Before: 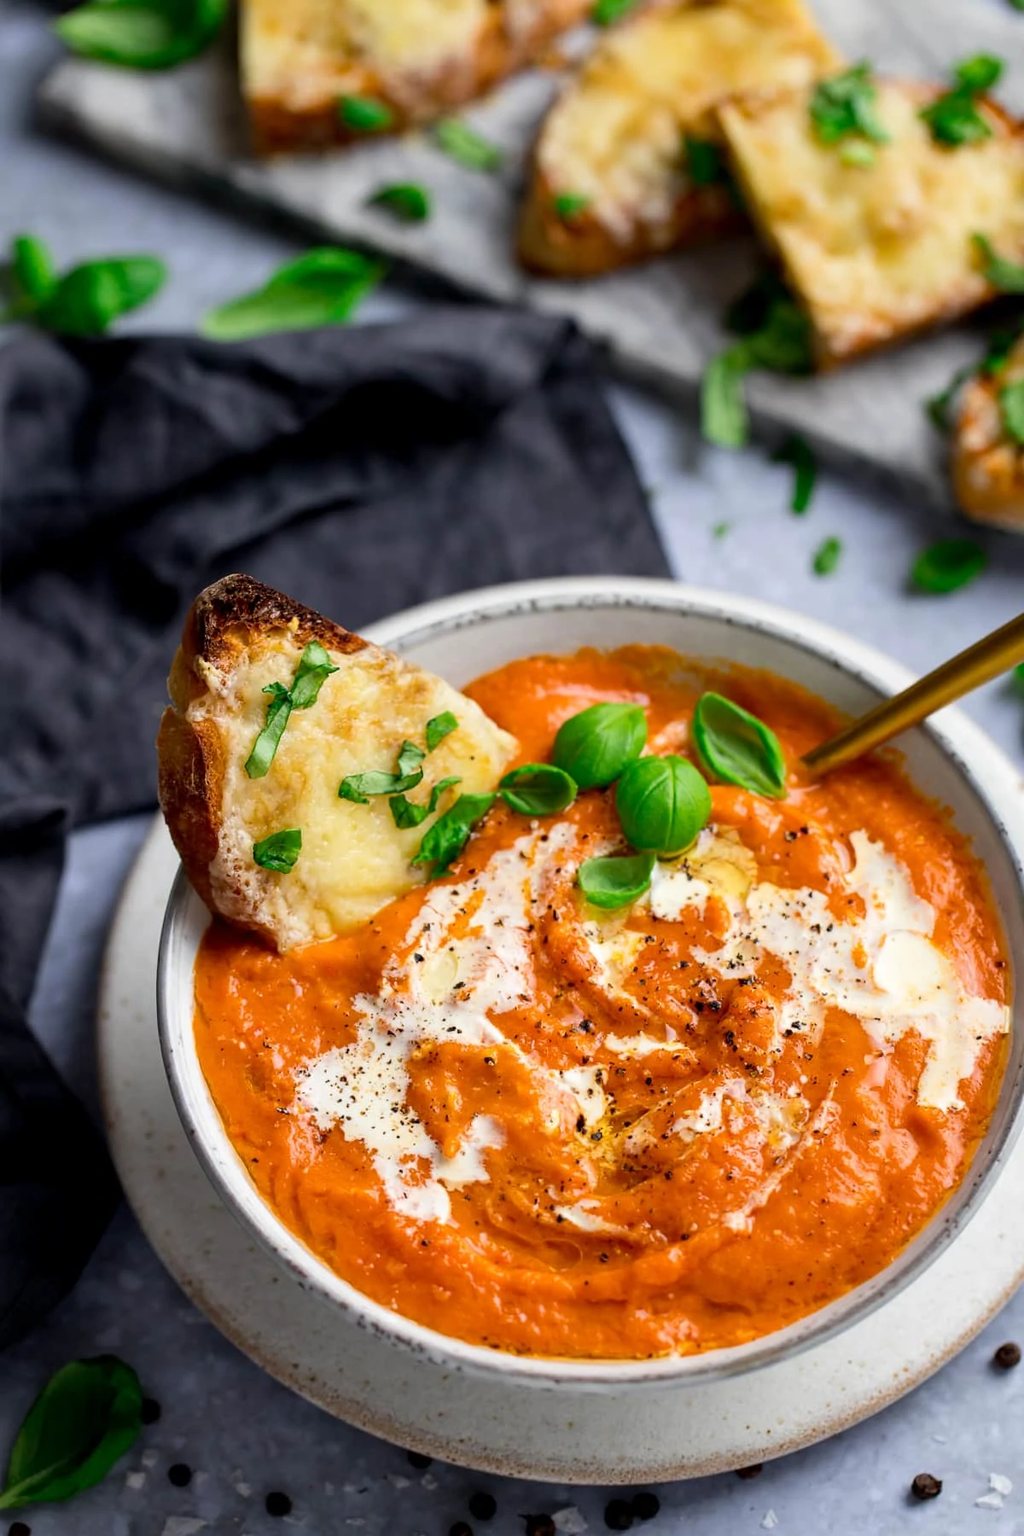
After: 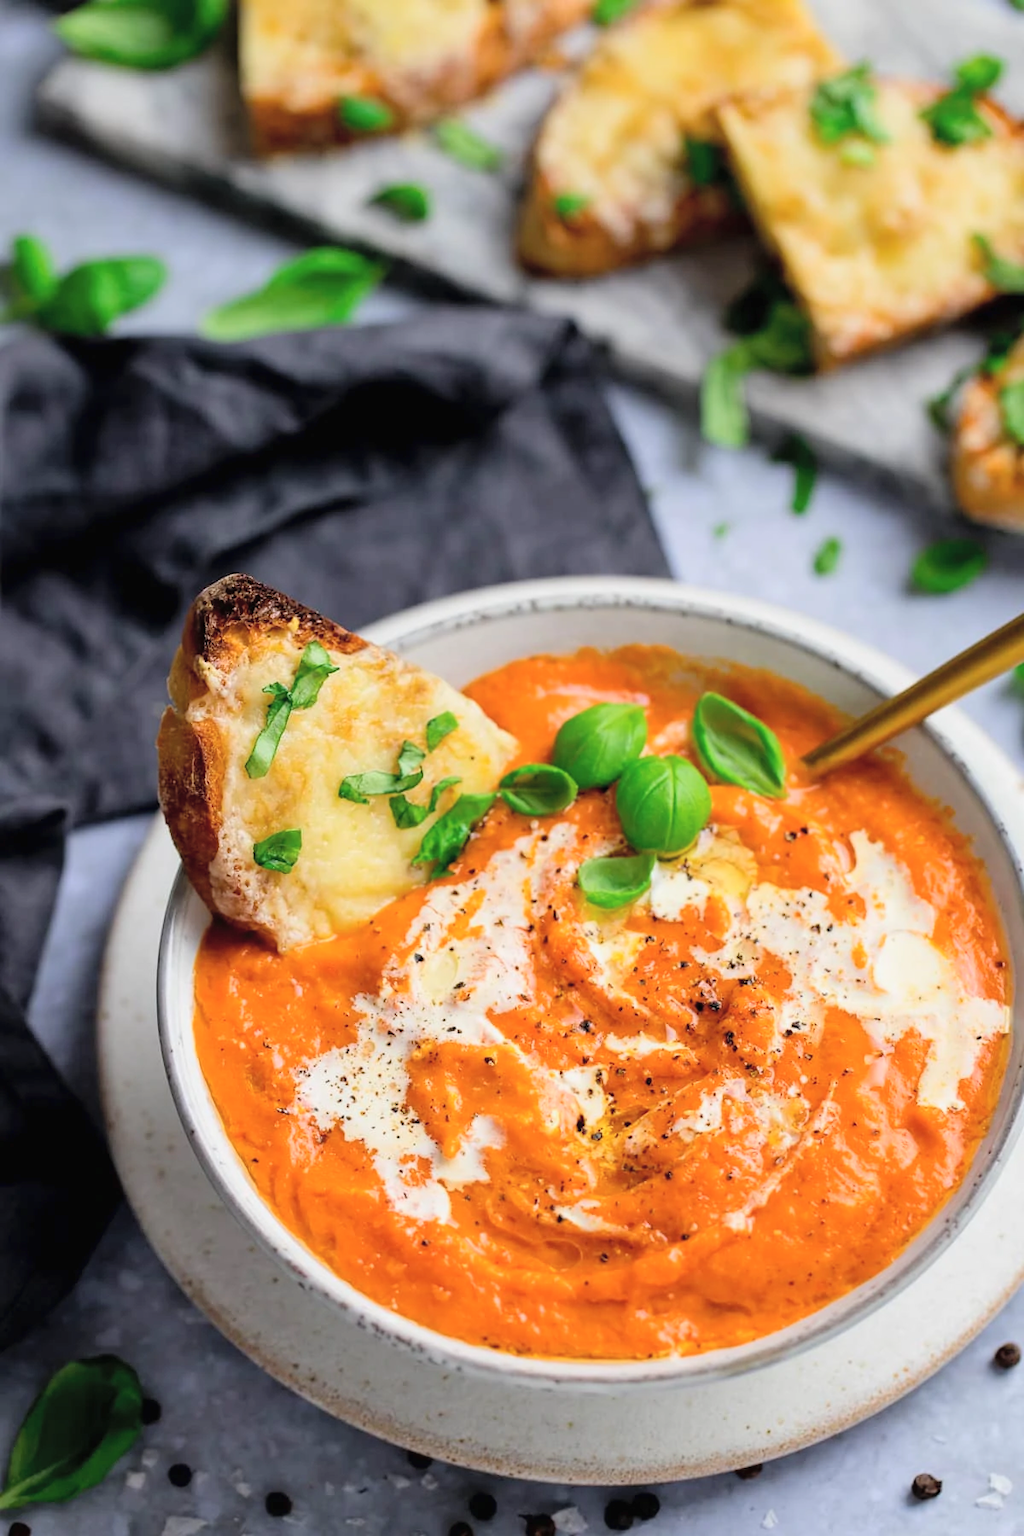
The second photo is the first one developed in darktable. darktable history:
tone curve: curves: ch0 [(0, 0.013) (0.036, 0.035) (0.274, 0.288) (0.504, 0.536) (0.844, 0.84) (1, 0.97)]; ch1 [(0, 0) (0.389, 0.403) (0.462, 0.48) (0.499, 0.5) (0.522, 0.534) (0.567, 0.588) (0.626, 0.645) (0.749, 0.781) (1, 1)]; ch2 [(0, 0) (0.457, 0.486) (0.5, 0.501) (0.533, 0.539) (0.599, 0.6) (0.704, 0.732) (1, 1)], color space Lab, linked channels, preserve colors none
contrast brightness saturation: brightness 0.145
